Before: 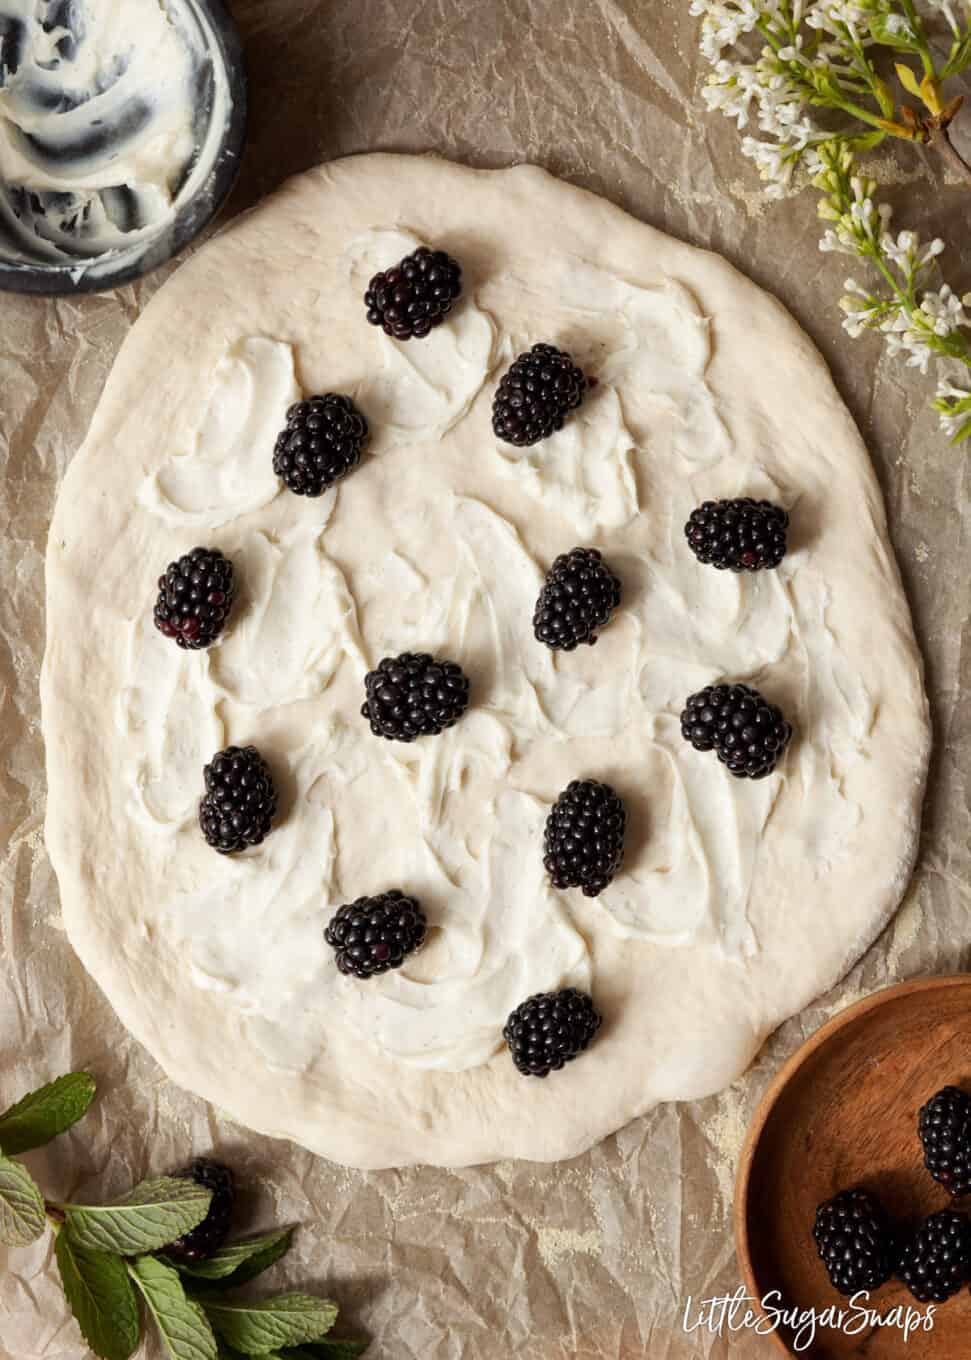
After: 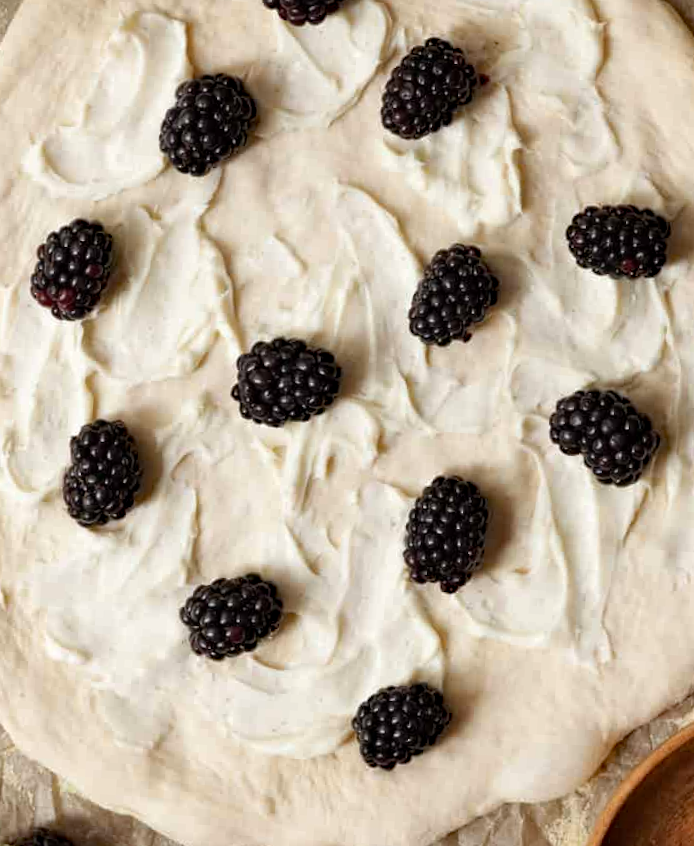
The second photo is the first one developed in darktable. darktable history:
crop and rotate: angle -3.73°, left 9.913%, top 20.422%, right 12.218%, bottom 11.8%
haze removal: strength 0.304, distance 0.249, compatibility mode true, adaptive false
